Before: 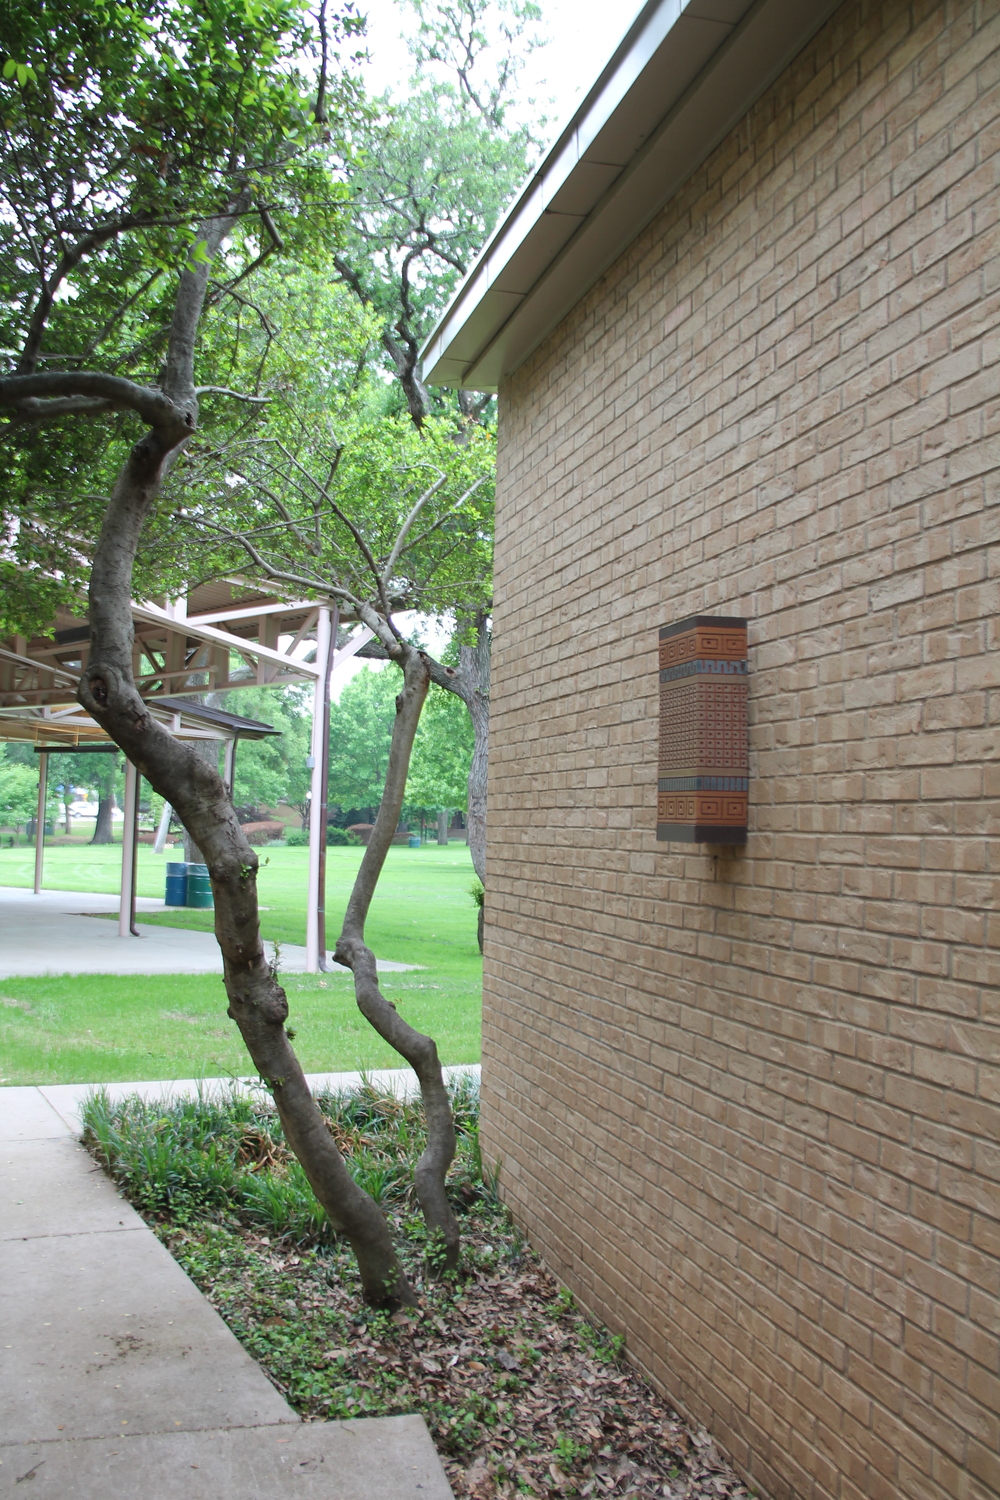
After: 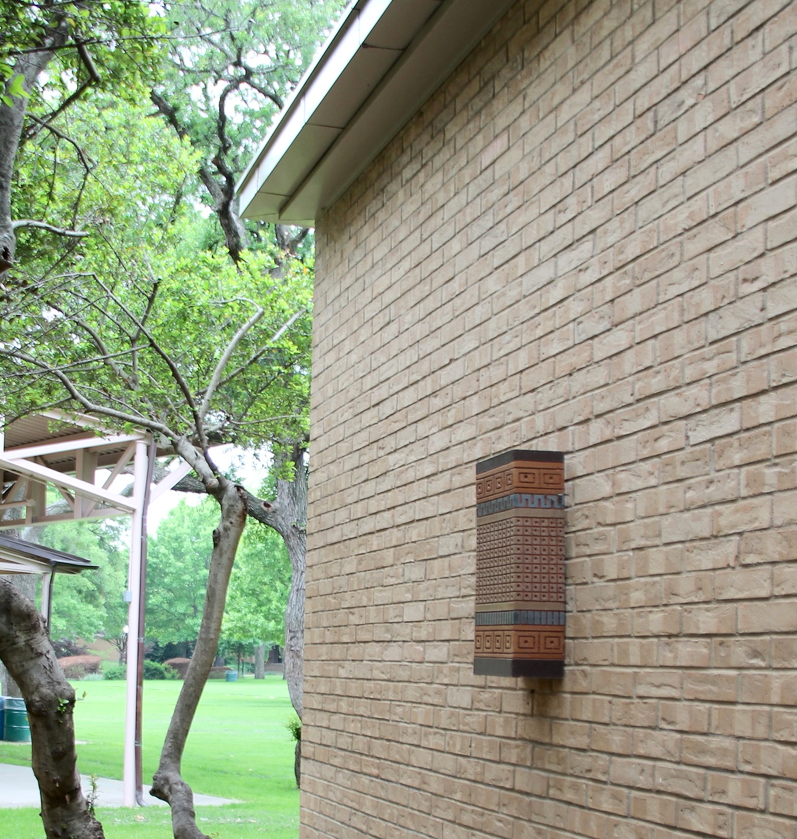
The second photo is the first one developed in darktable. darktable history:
crop: left 18.32%, top 11.123%, right 1.929%, bottom 32.919%
exposure: black level correction 0.007, compensate highlight preservation false
tone curve: curves: ch0 [(0, 0) (0.003, 0.005) (0.011, 0.013) (0.025, 0.027) (0.044, 0.044) (0.069, 0.06) (0.1, 0.081) (0.136, 0.114) (0.177, 0.16) (0.224, 0.211) (0.277, 0.277) (0.335, 0.354) (0.399, 0.435) (0.468, 0.538) (0.543, 0.626) (0.623, 0.708) (0.709, 0.789) (0.801, 0.867) (0.898, 0.935) (1, 1)], color space Lab, independent channels, preserve colors none
